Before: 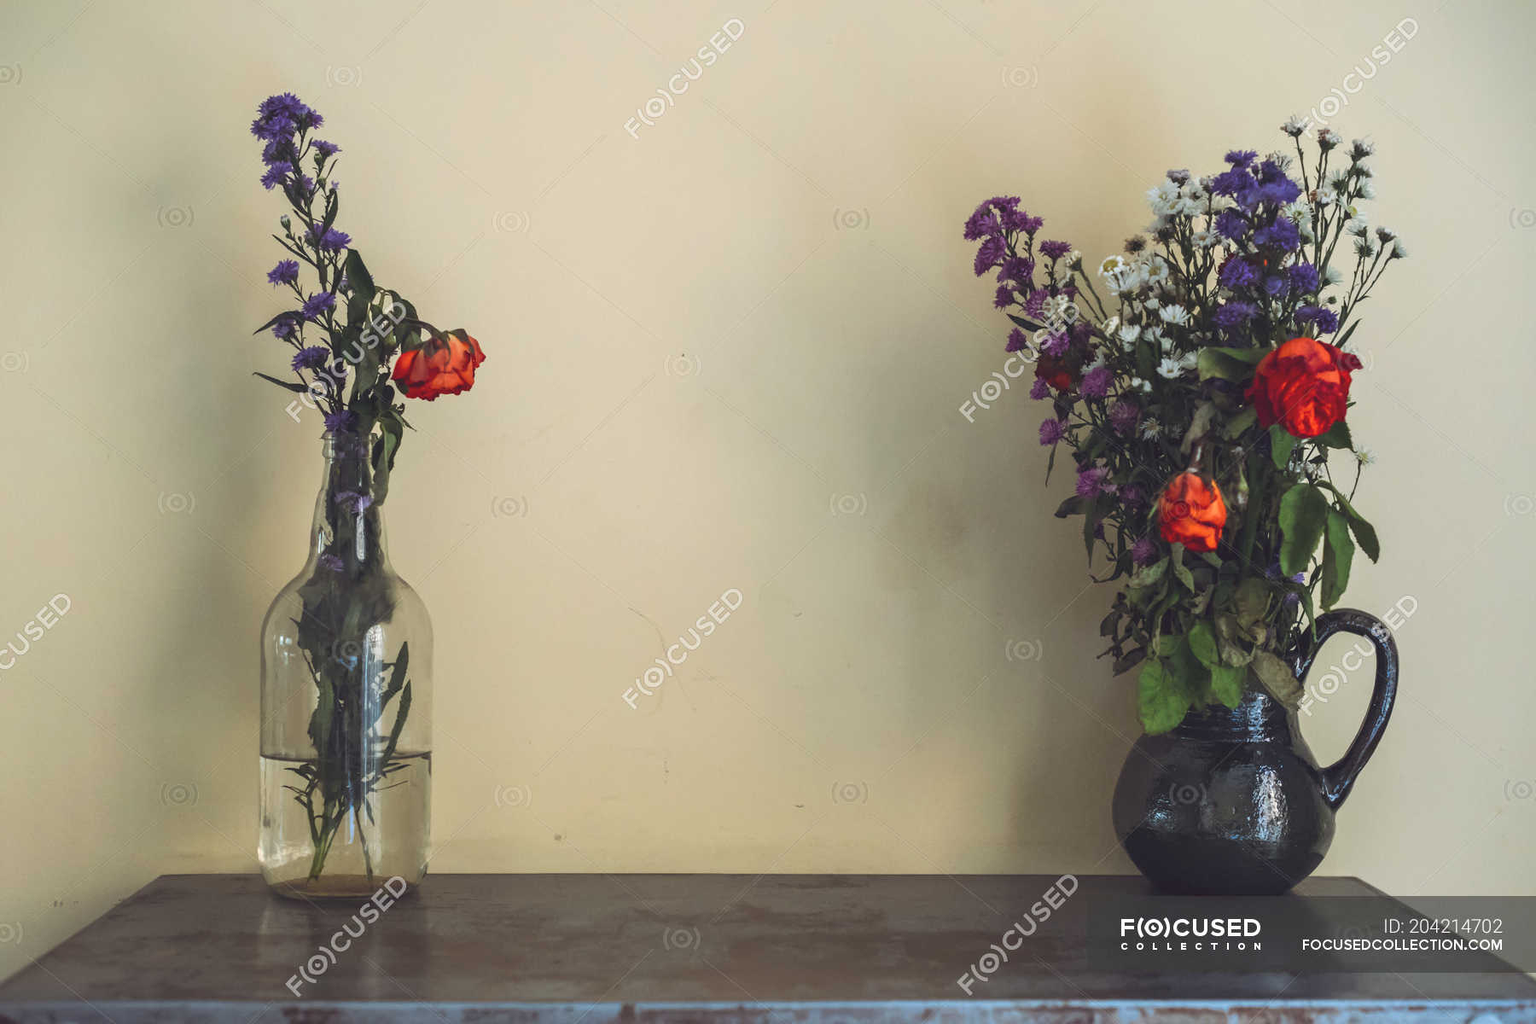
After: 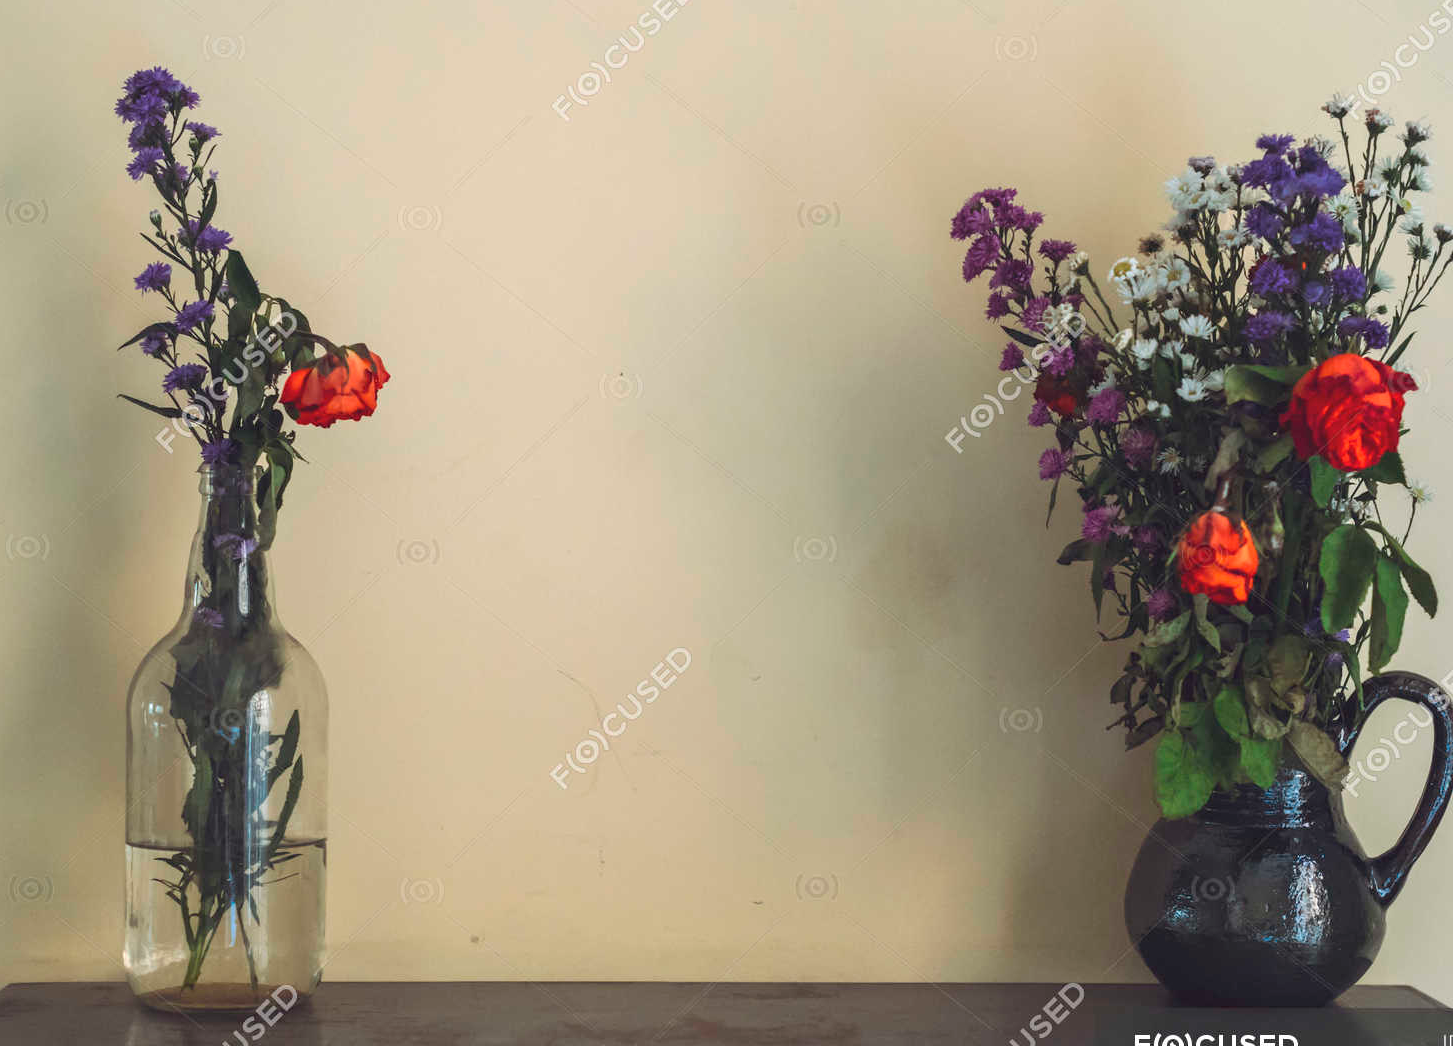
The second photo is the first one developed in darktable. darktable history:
crop: left 9.957%, top 3.535%, right 9.287%, bottom 9.245%
